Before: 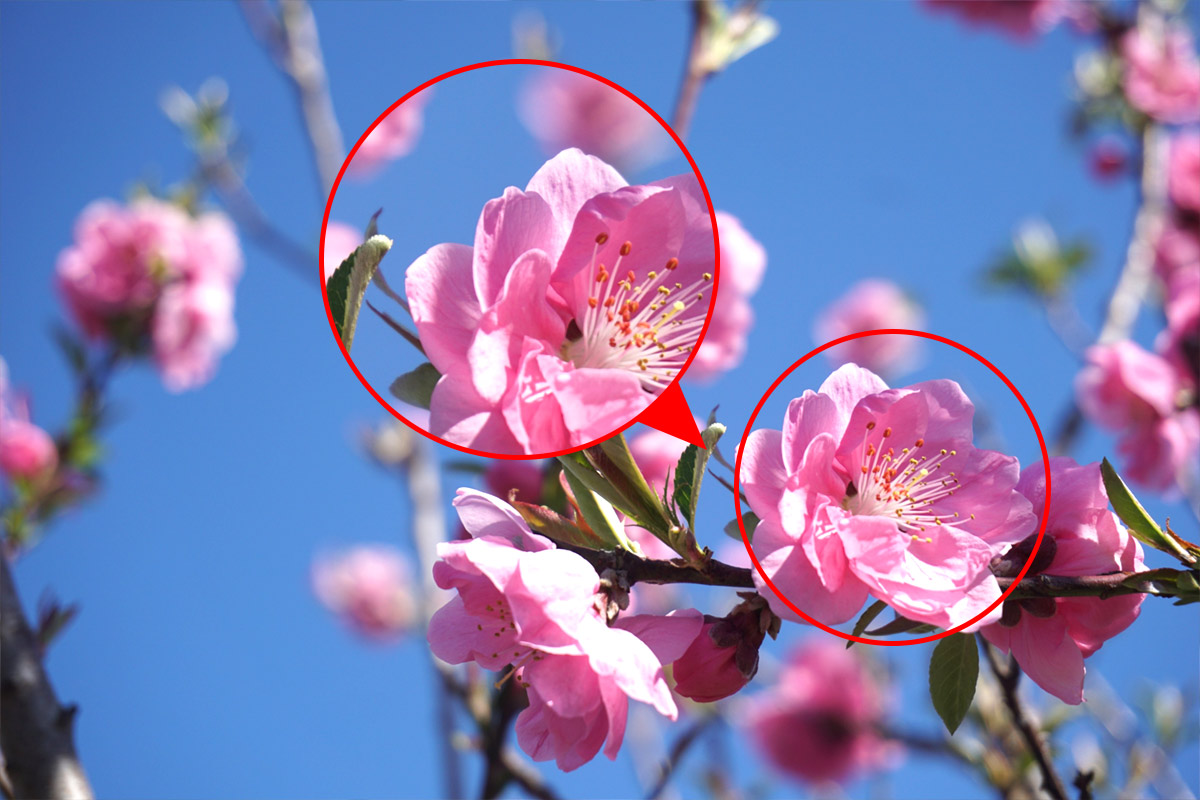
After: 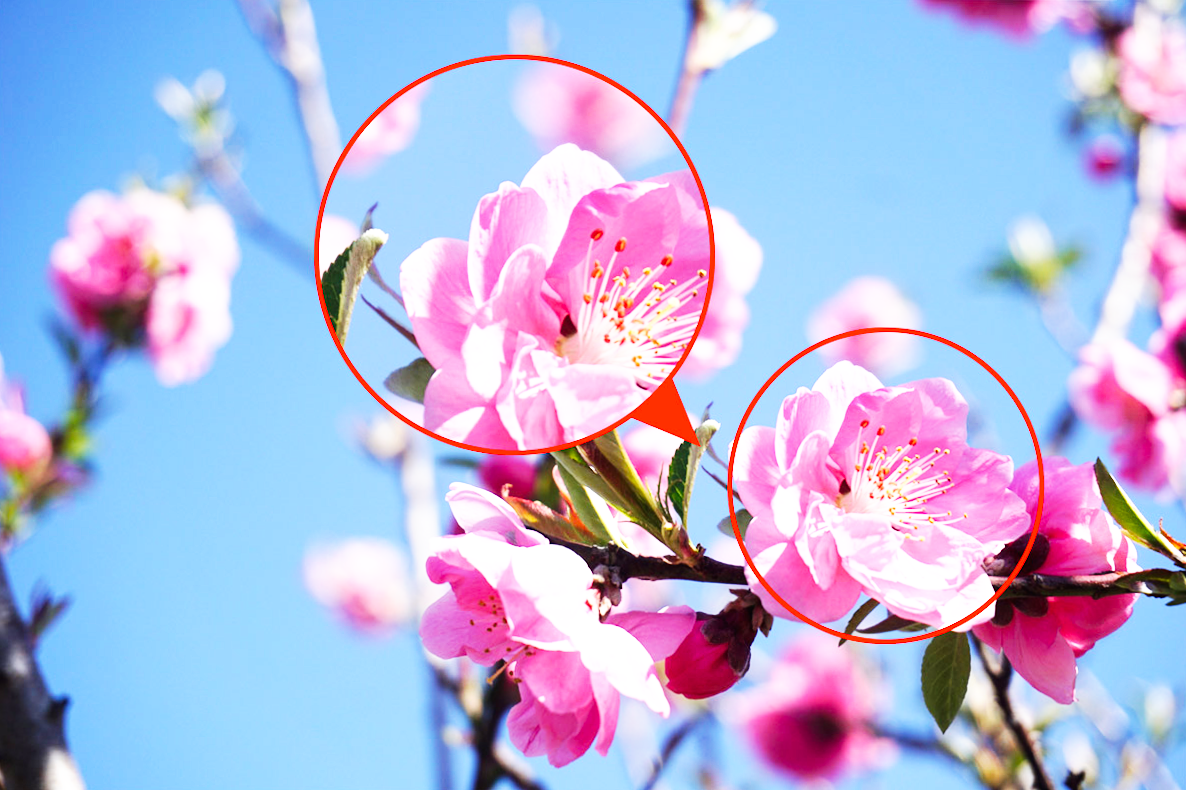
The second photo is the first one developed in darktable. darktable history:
base curve: curves: ch0 [(0, 0) (0.007, 0.004) (0.027, 0.03) (0.046, 0.07) (0.207, 0.54) (0.442, 0.872) (0.673, 0.972) (1, 1)], preserve colors none
crop and rotate: angle -0.44°
